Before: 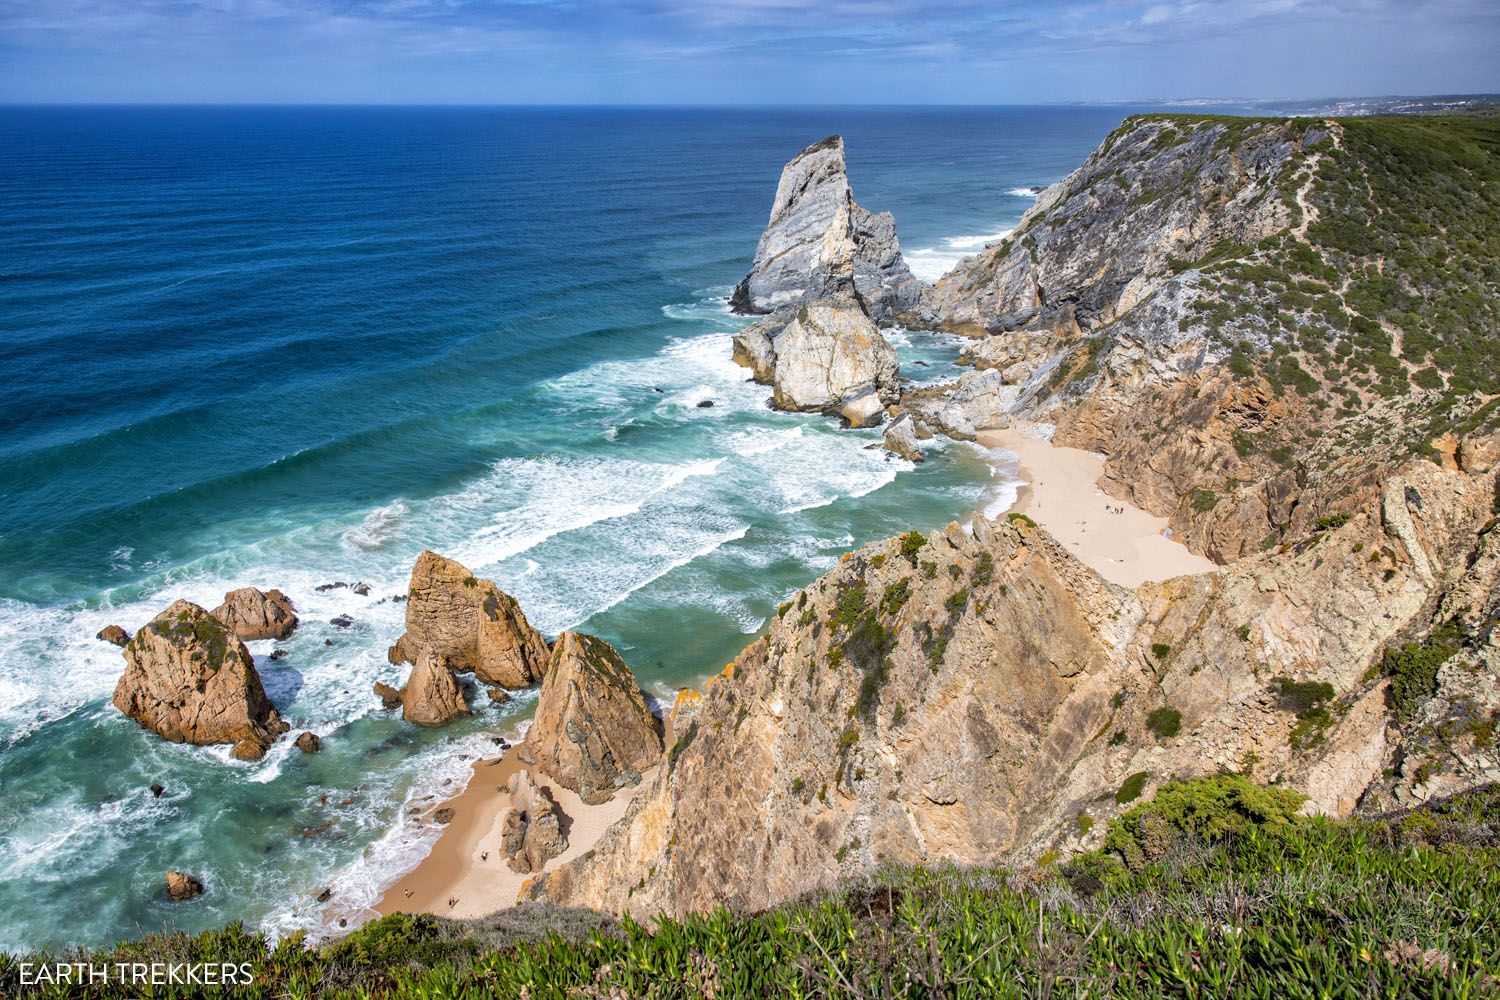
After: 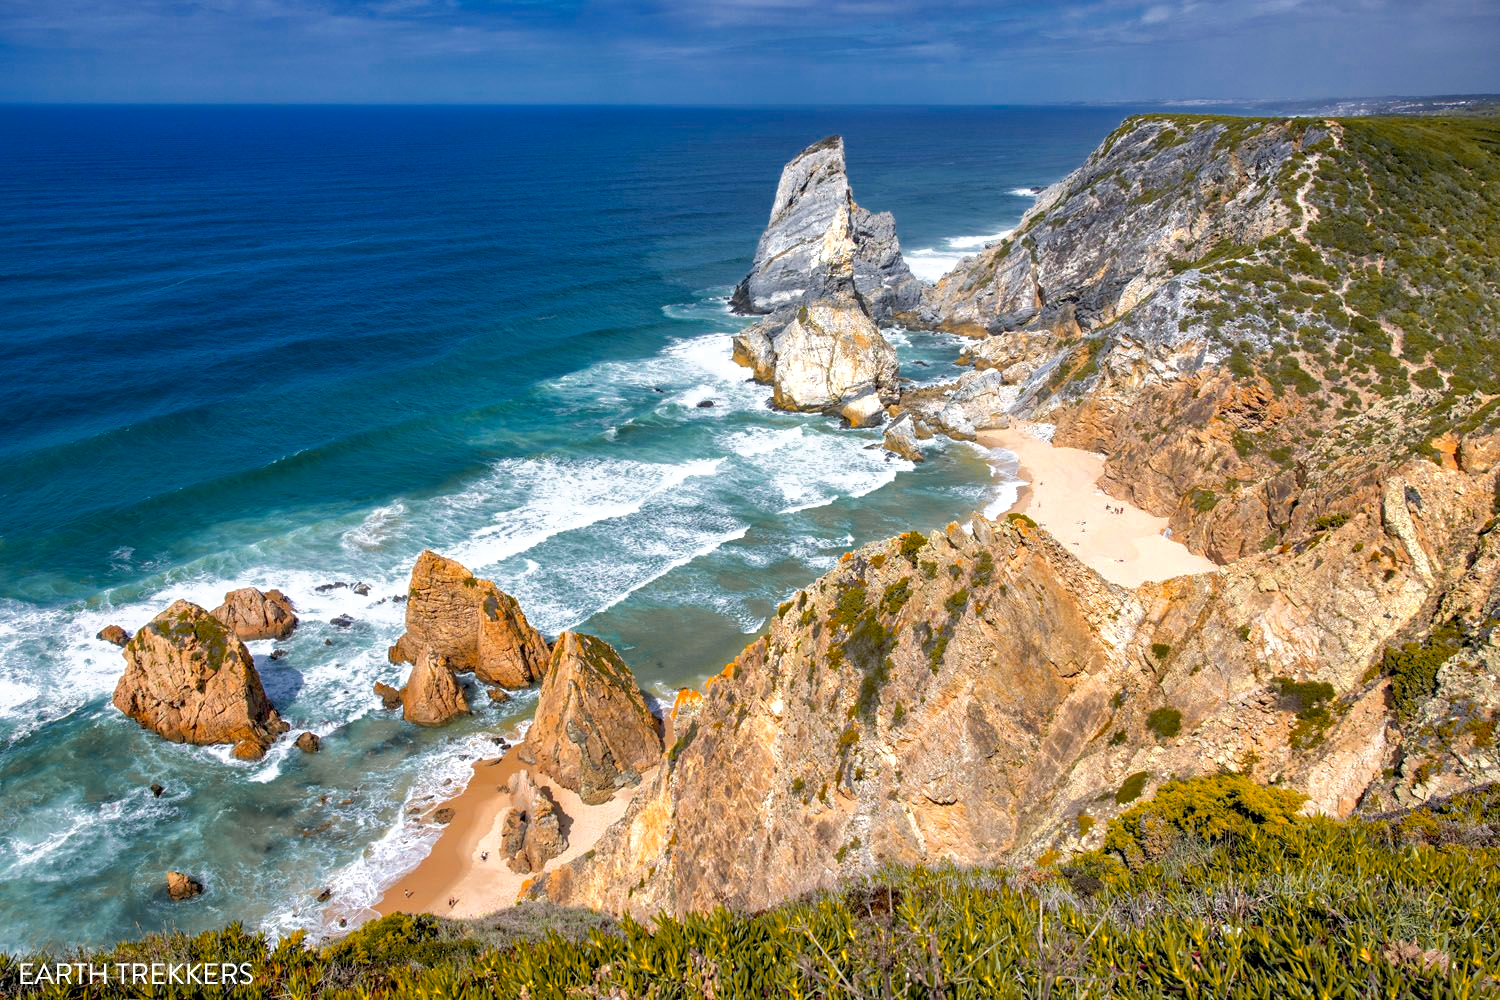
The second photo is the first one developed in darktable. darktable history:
color zones: curves: ch0 [(0, 0.499) (0.143, 0.5) (0.286, 0.5) (0.429, 0.476) (0.571, 0.284) (0.714, 0.243) (0.857, 0.449) (1, 0.499)]; ch1 [(0, 0.532) (0.143, 0.645) (0.286, 0.696) (0.429, 0.211) (0.571, 0.504) (0.714, 0.493) (0.857, 0.495) (1, 0.532)]; ch2 [(0, 0.5) (0.143, 0.5) (0.286, 0.427) (0.429, 0.324) (0.571, 0.5) (0.714, 0.5) (0.857, 0.5) (1, 0.5)]
shadows and highlights: on, module defaults
tone equalizer: edges refinement/feathering 500, mask exposure compensation -1.57 EV, preserve details no
exposure: black level correction 0.003, exposure 0.386 EV, compensate highlight preservation false
